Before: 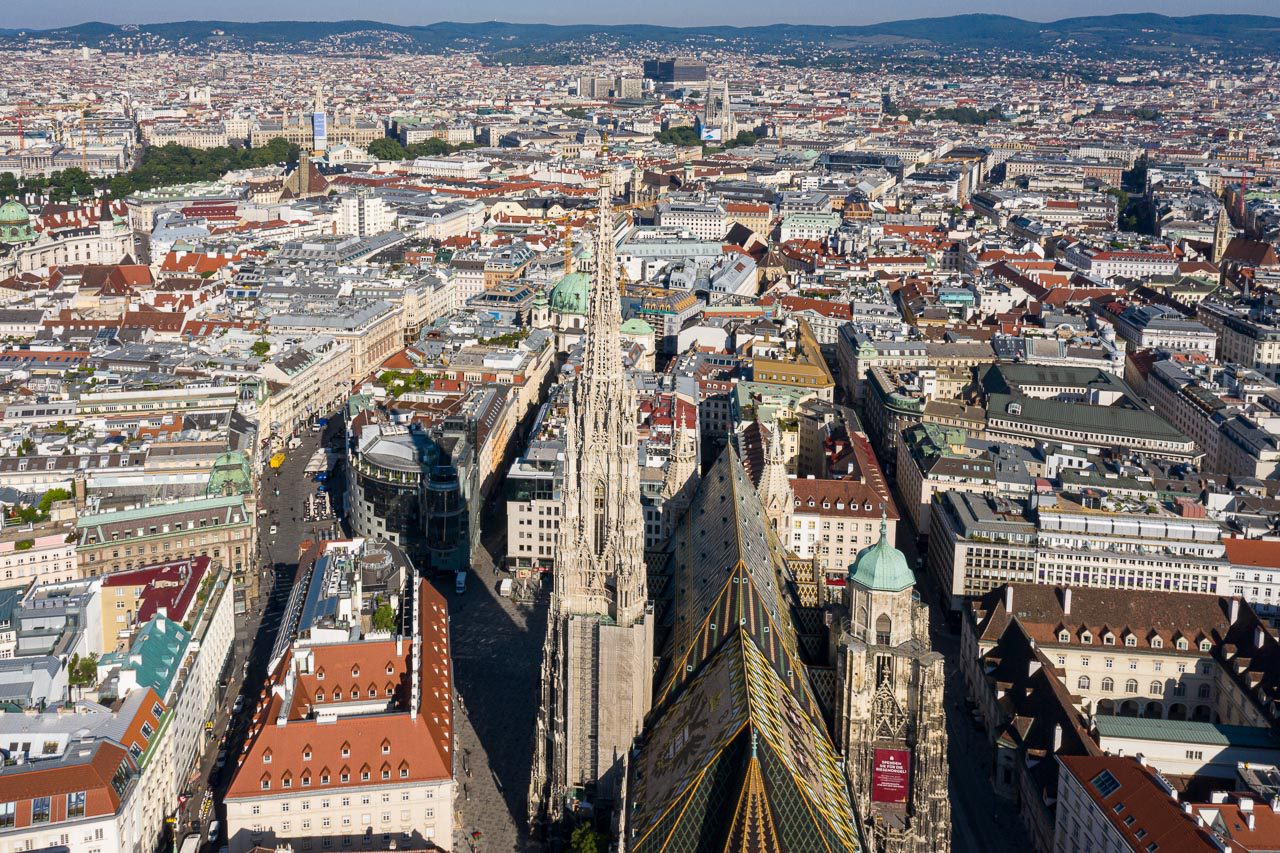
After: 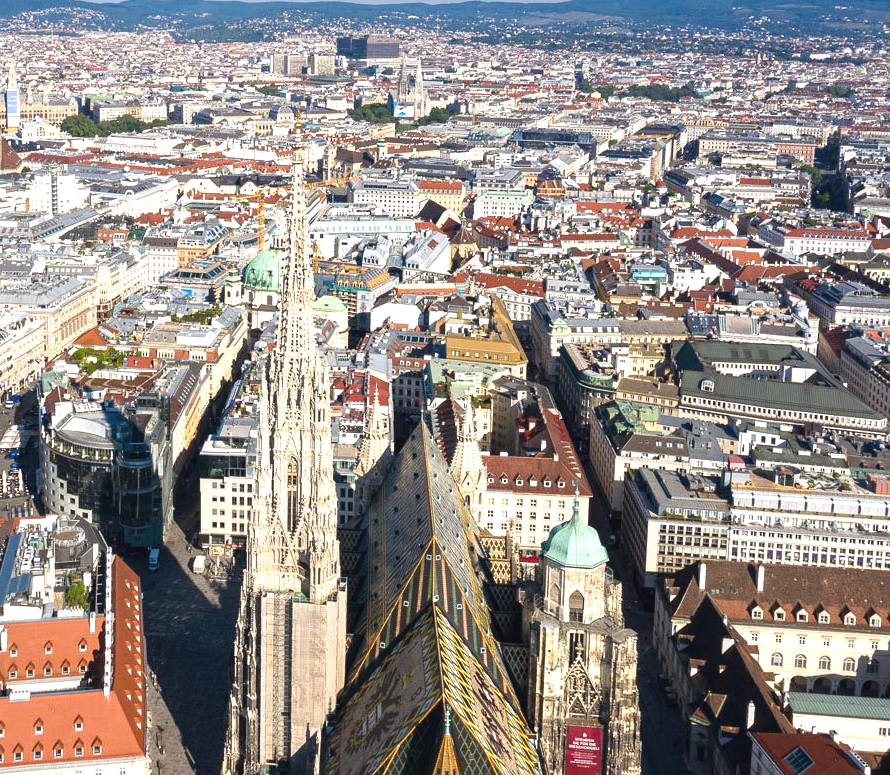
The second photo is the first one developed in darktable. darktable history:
exposure: black level correction -0.002, exposure 0.708 EV, compensate exposure bias true, compensate highlight preservation false
crop and rotate: left 24.034%, top 2.838%, right 6.406%, bottom 6.299%
